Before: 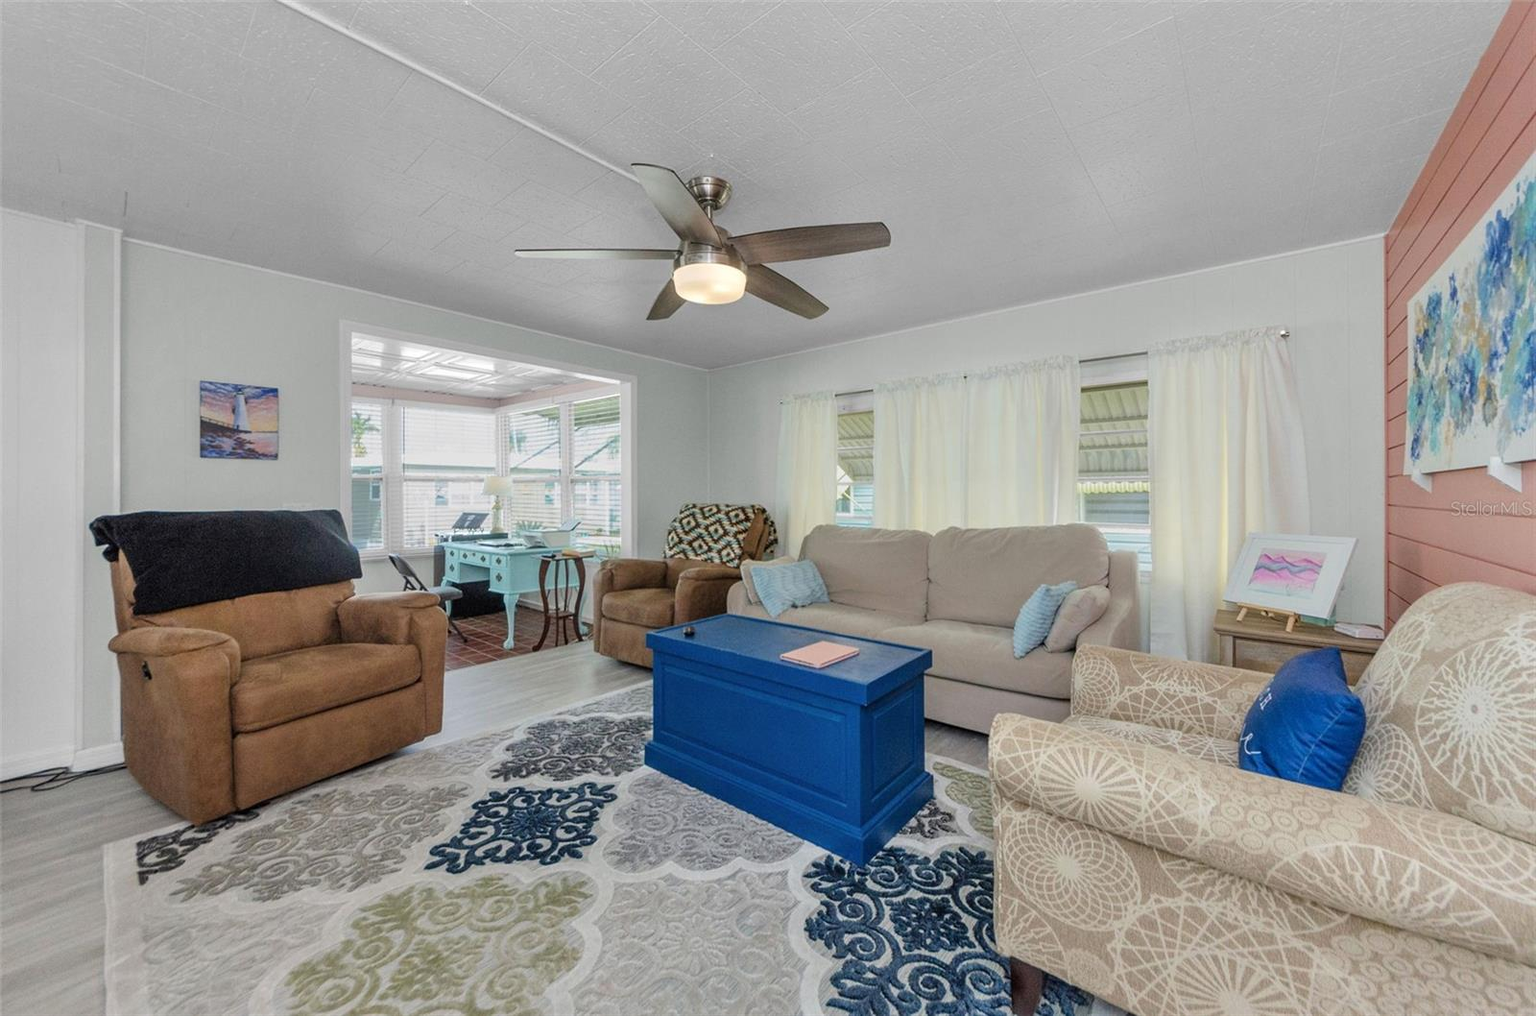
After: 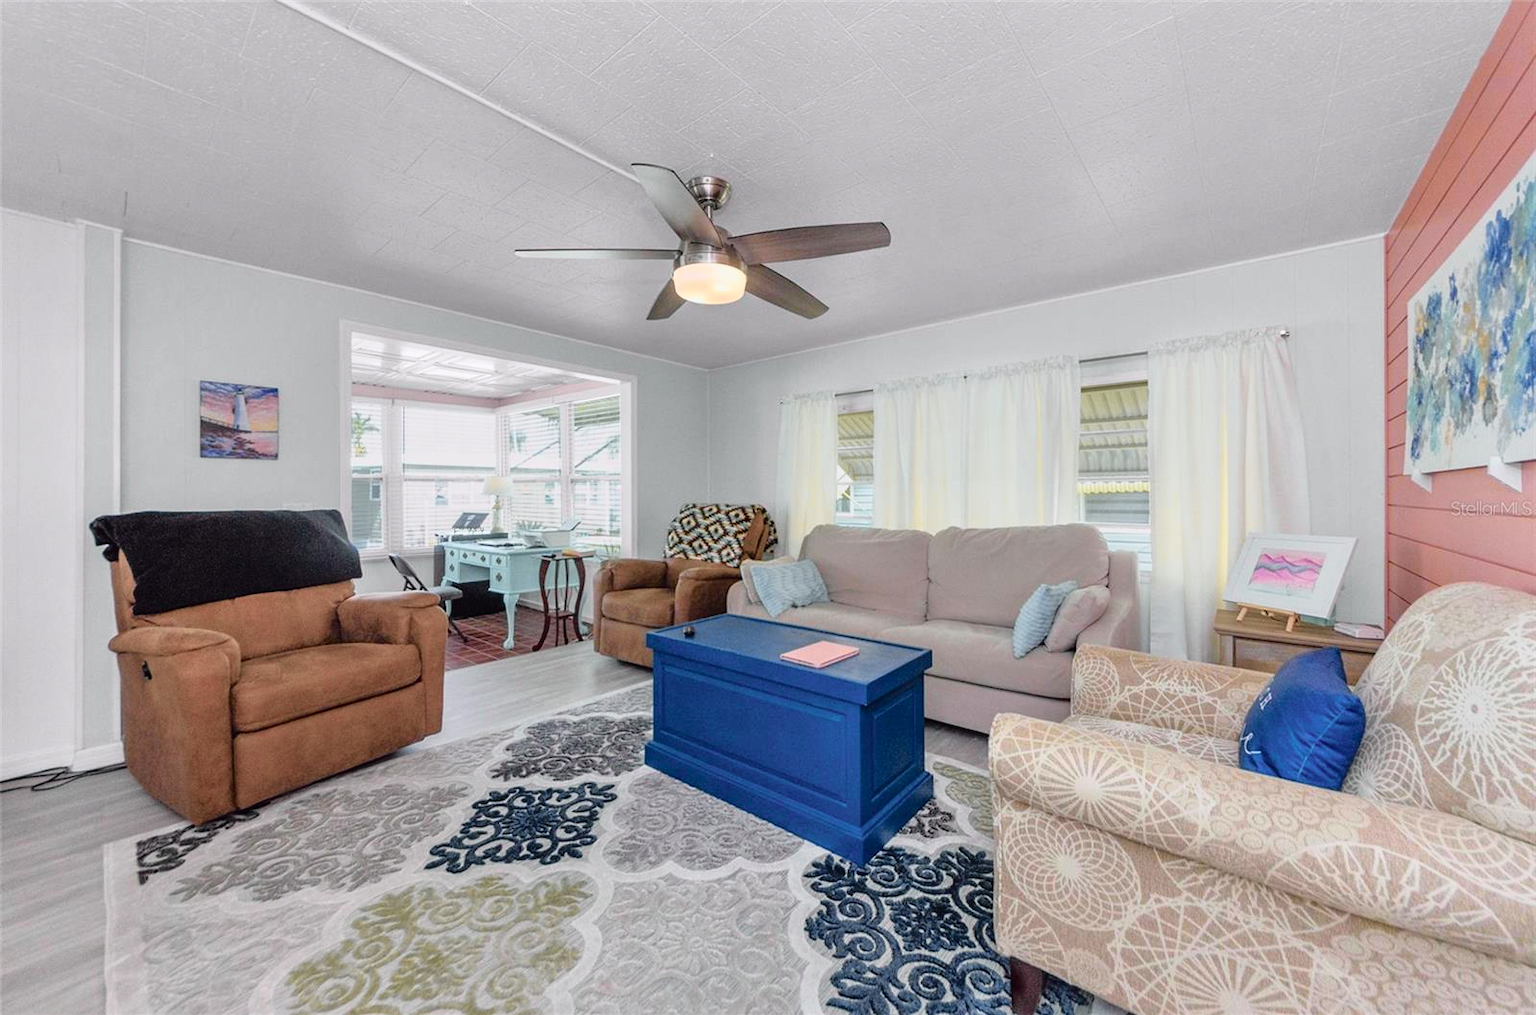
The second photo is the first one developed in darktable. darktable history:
tone curve: curves: ch0 [(0, 0.009) (0.105, 0.08) (0.195, 0.18) (0.283, 0.316) (0.384, 0.434) (0.485, 0.531) (0.638, 0.69) (0.81, 0.872) (1, 0.977)]; ch1 [(0, 0) (0.161, 0.092) (0.35, 0.33) (0.379, 0.401) (0.456, 0.469) (0.498, 0.502) (0.52, 0.536) (0.586, 0.617) (0.635, 0.655) (1, 1)]; ch2 [(0, 0) (0.371, 0.362) (0.437, 0.437) (0.483, 0.484) (0.53, 0.515) (0.56, 0.571) (0.622, 0.606) (1, 1)], color space Lab, independent channels, preserve colors none
